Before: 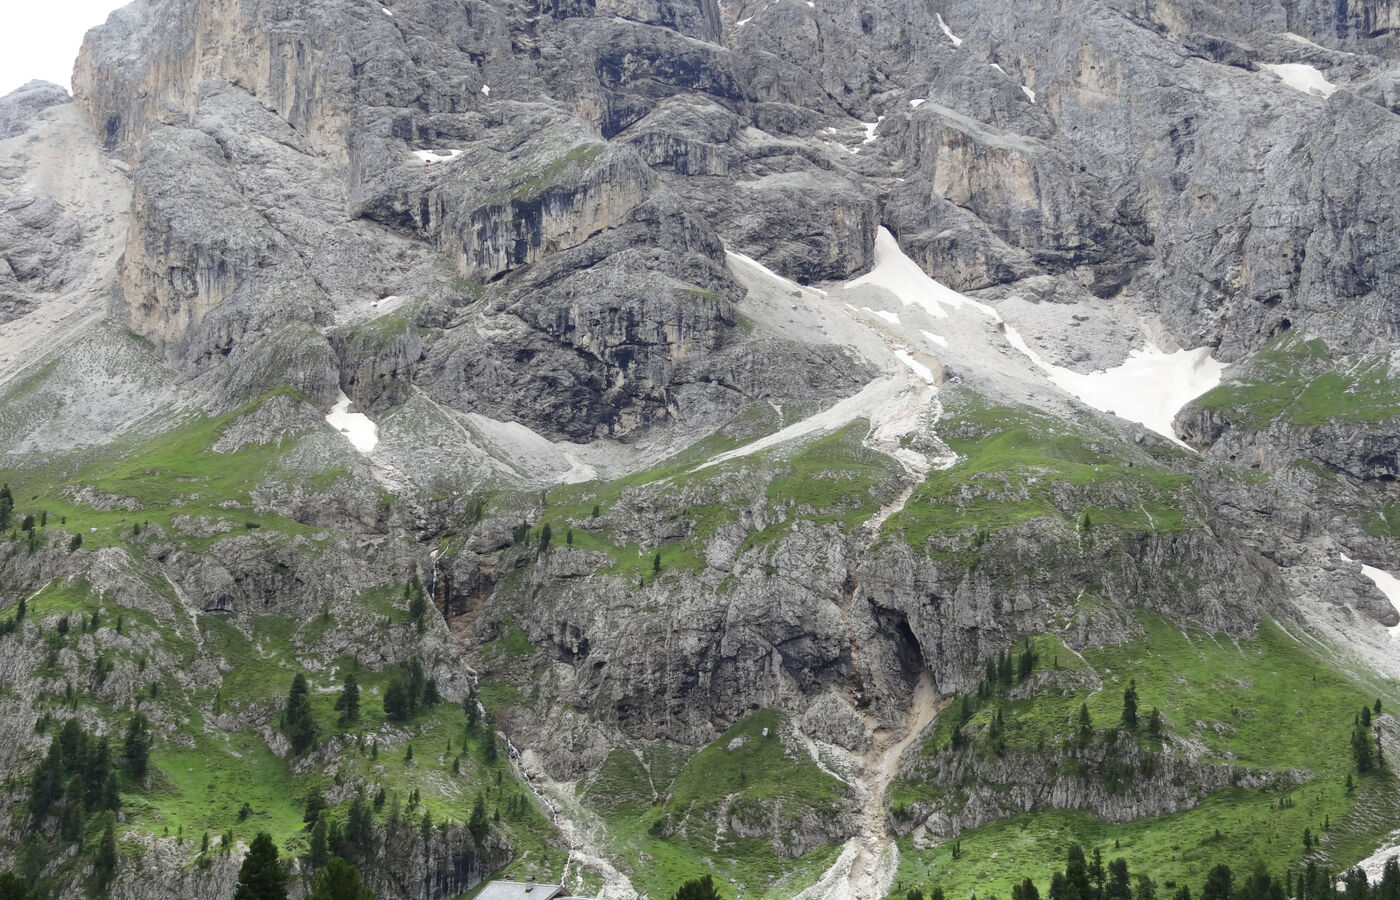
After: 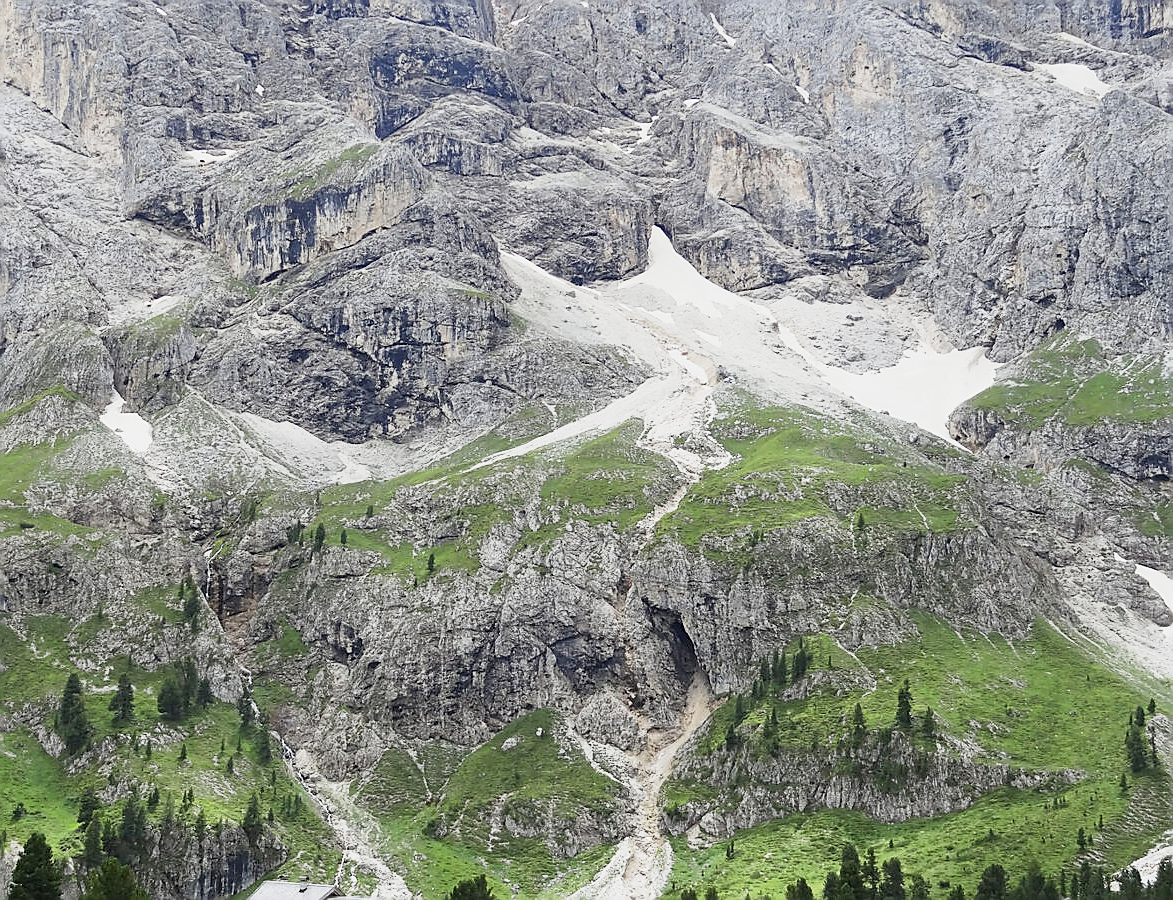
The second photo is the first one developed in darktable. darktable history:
tone equalizer: on, module defaults
base curve: curves: ch0 [(0, 0) (0.088, 0.125) (0.176, 0.251) (0.354, 0.501) (0.613, 0.749) (1, 0.877)], preserve colors none
color zones: curves: ch0 [(0.068, 0.464) (0.25, 0.5) (0.48, 0.508) (0.75, 0.536) (0.886, 0.476) (0.967, 0.456)]; ch1 [(0.066, 0.456) (0.25, 0.5) (0.616, 0.508) (0.746, 0.56) (0.934, 0.444)]
crop: left 16.145%
sharpen: radius 1.4, amount 1.25, threshold 0.7
